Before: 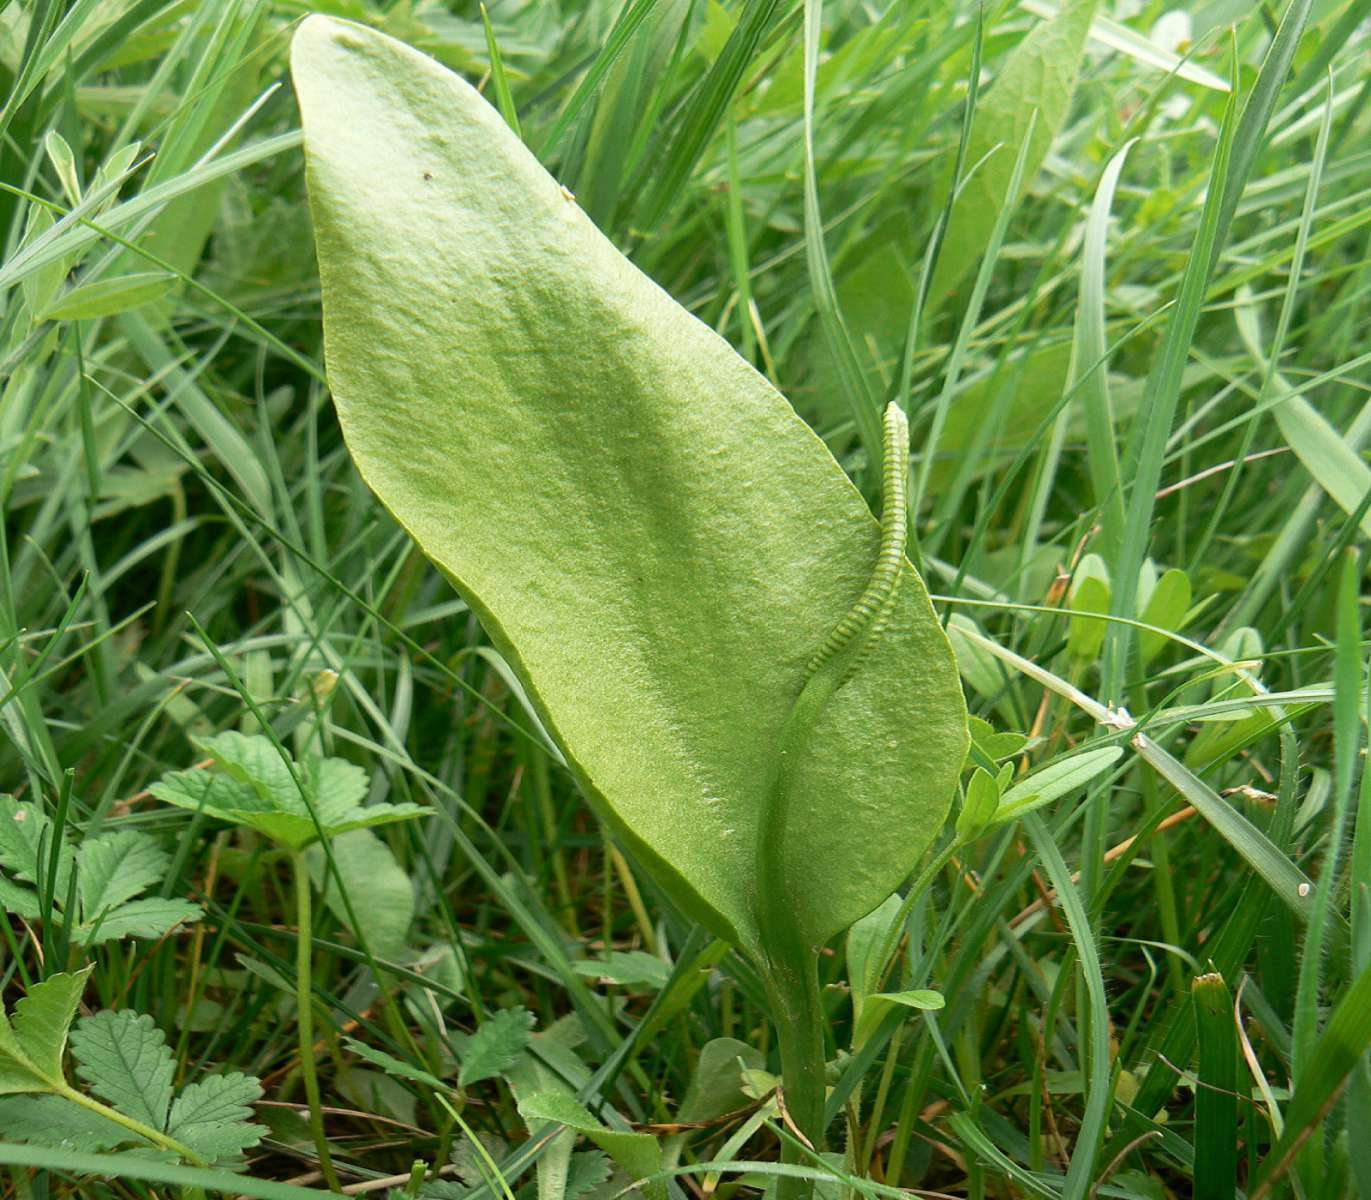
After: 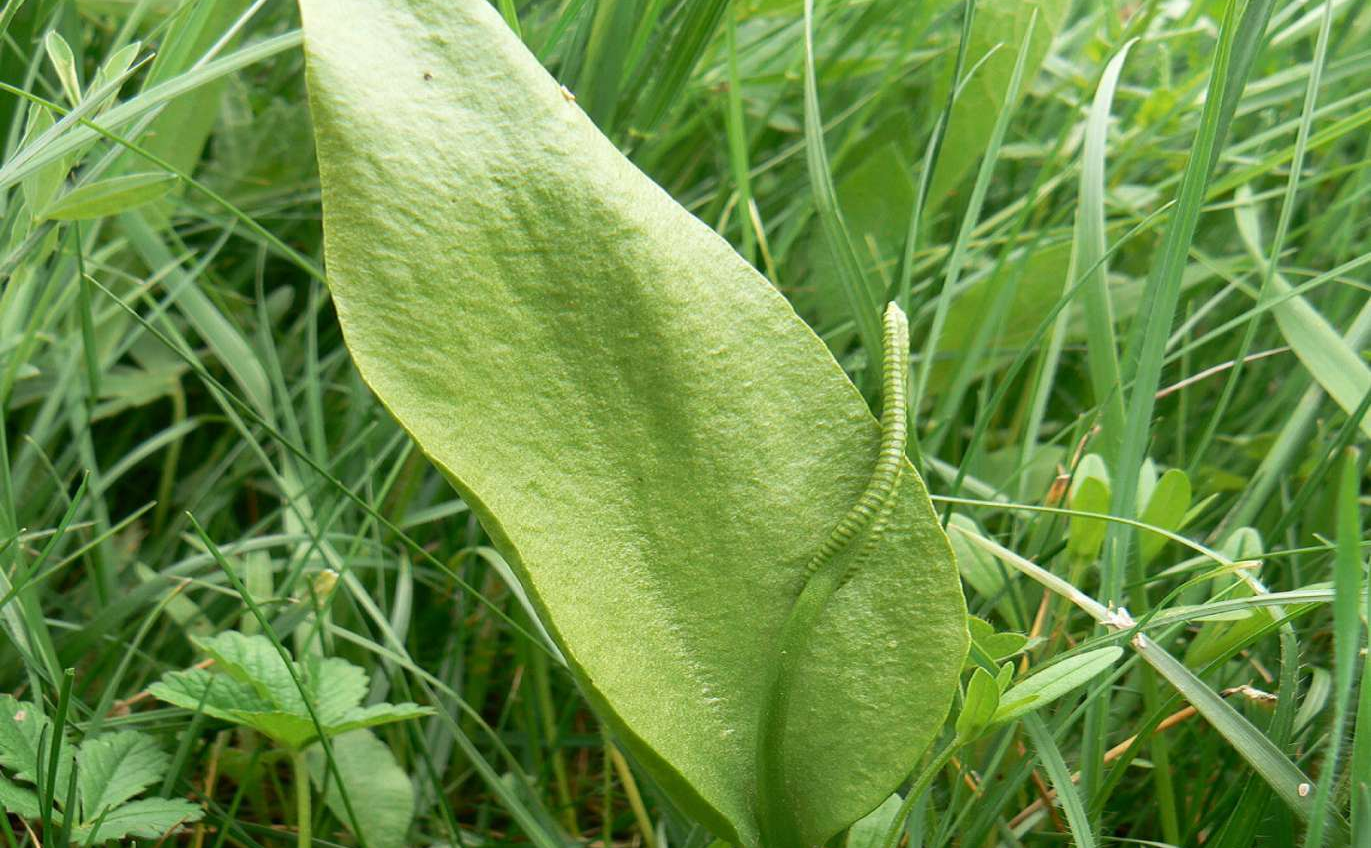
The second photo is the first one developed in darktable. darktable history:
crop and rotate: top 8.339%, bottom 20.919%
